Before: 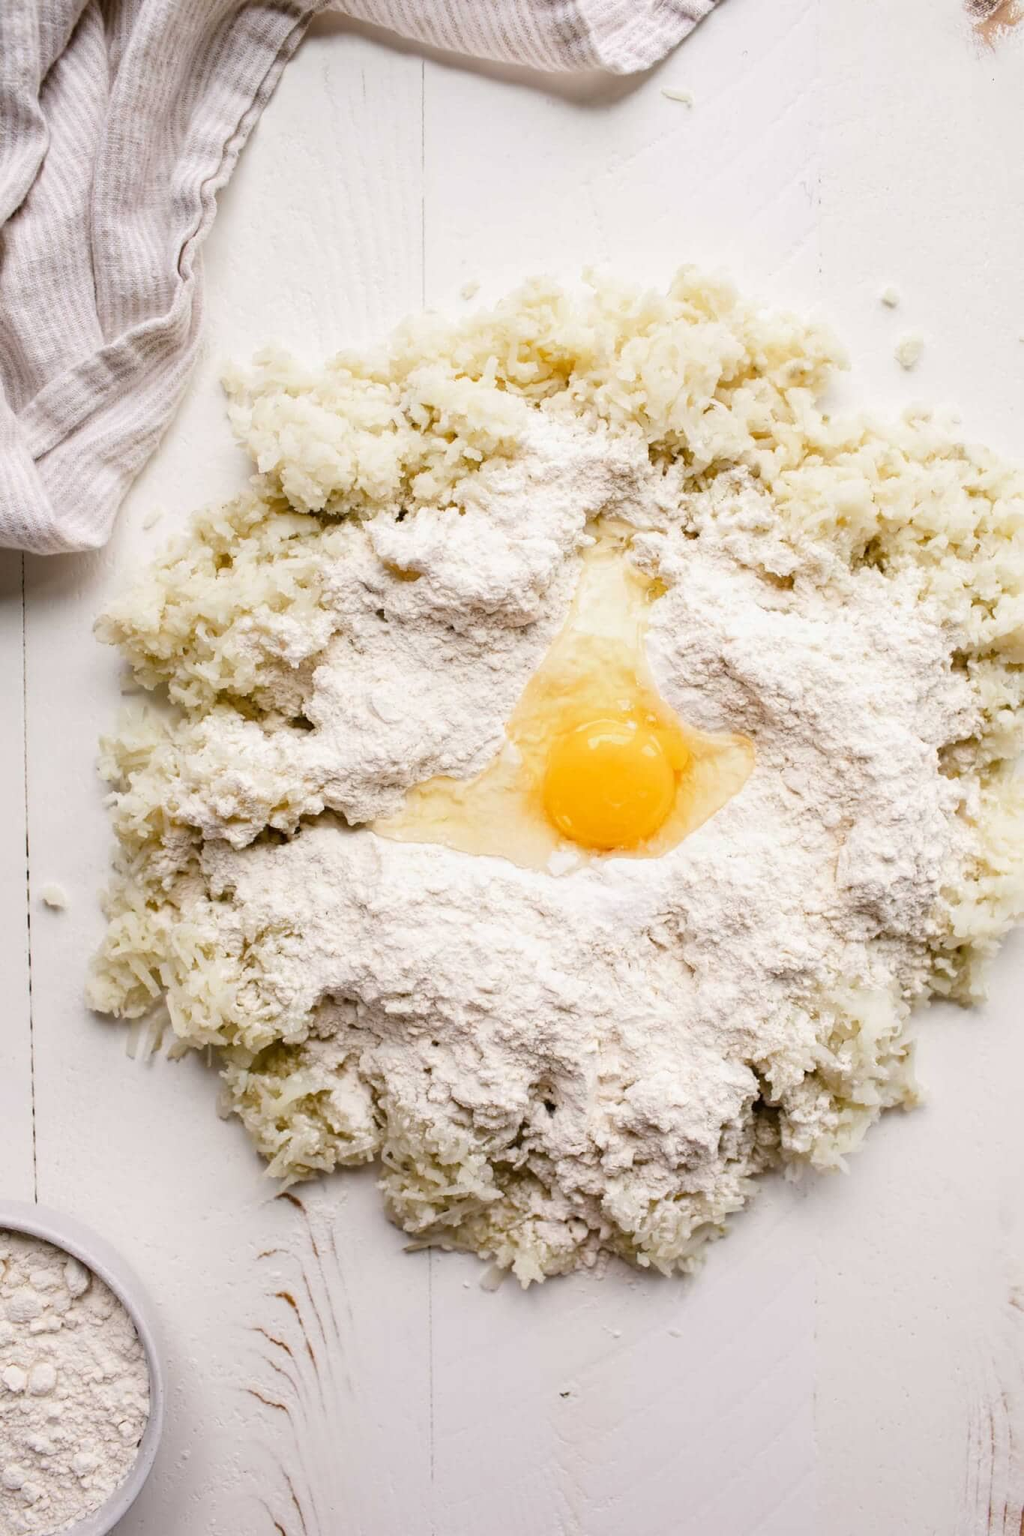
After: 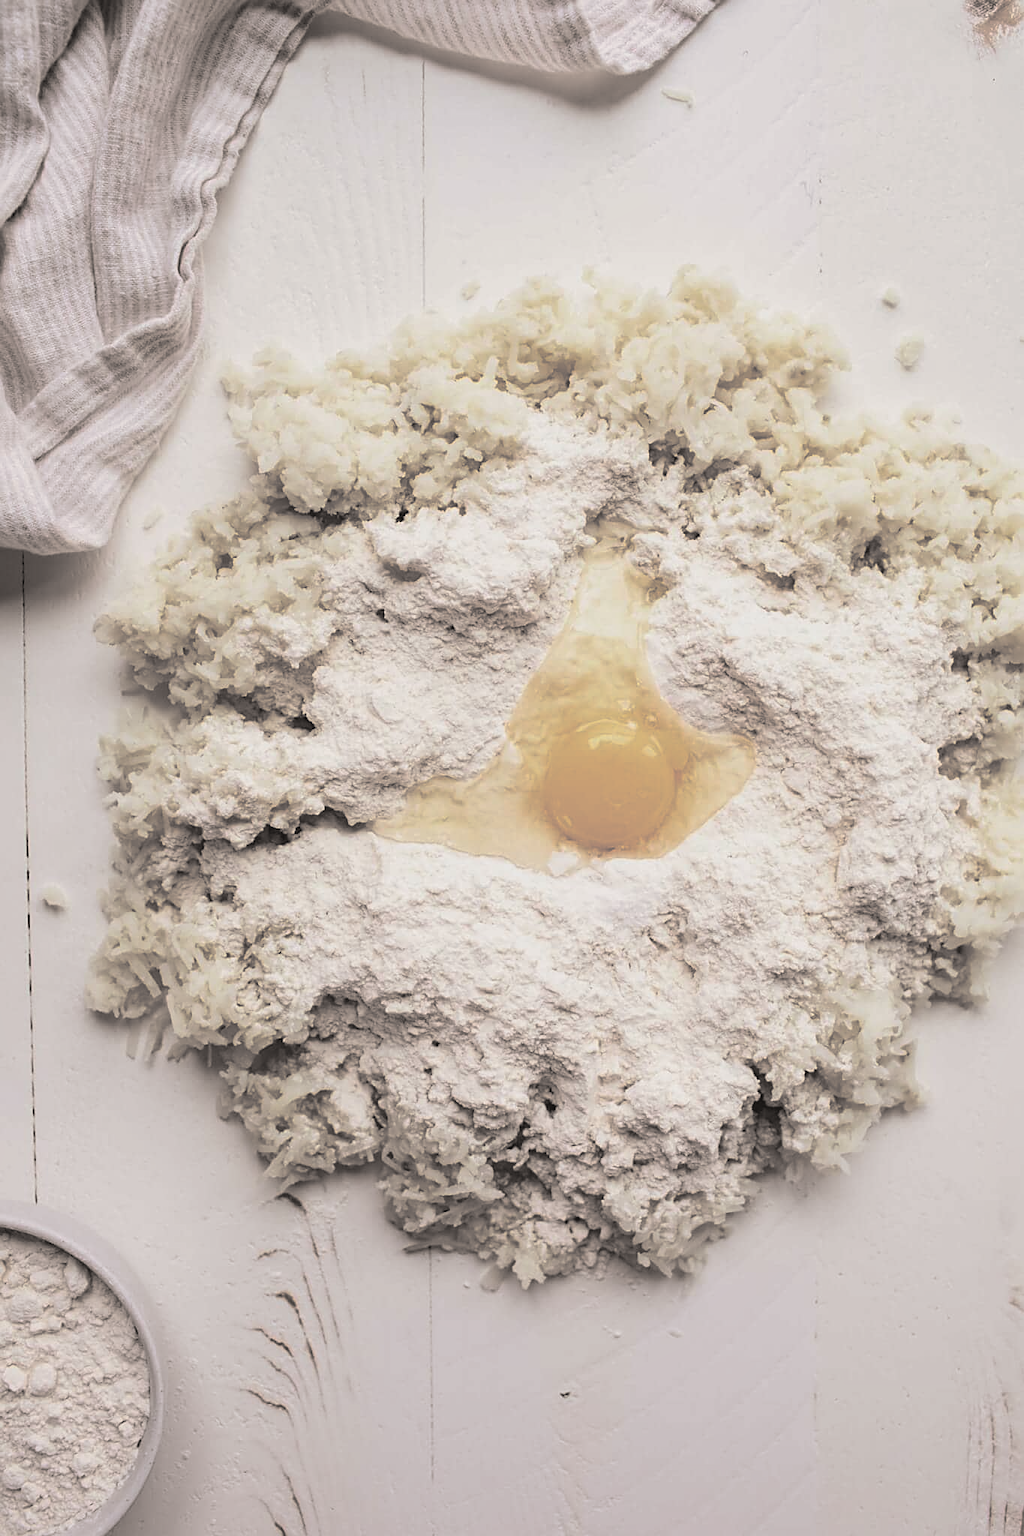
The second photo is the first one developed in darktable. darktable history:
split-toning: shadows › hue 26°, shadows › saturation 0.09, highlights › hue 40°, highlights › saturation 0.18, balance -63, compress 0%
shadows and highlights: shadows 25, highlights -25
contrast brightness saturation: contrast -0.11
sharpen: on, module defaults
